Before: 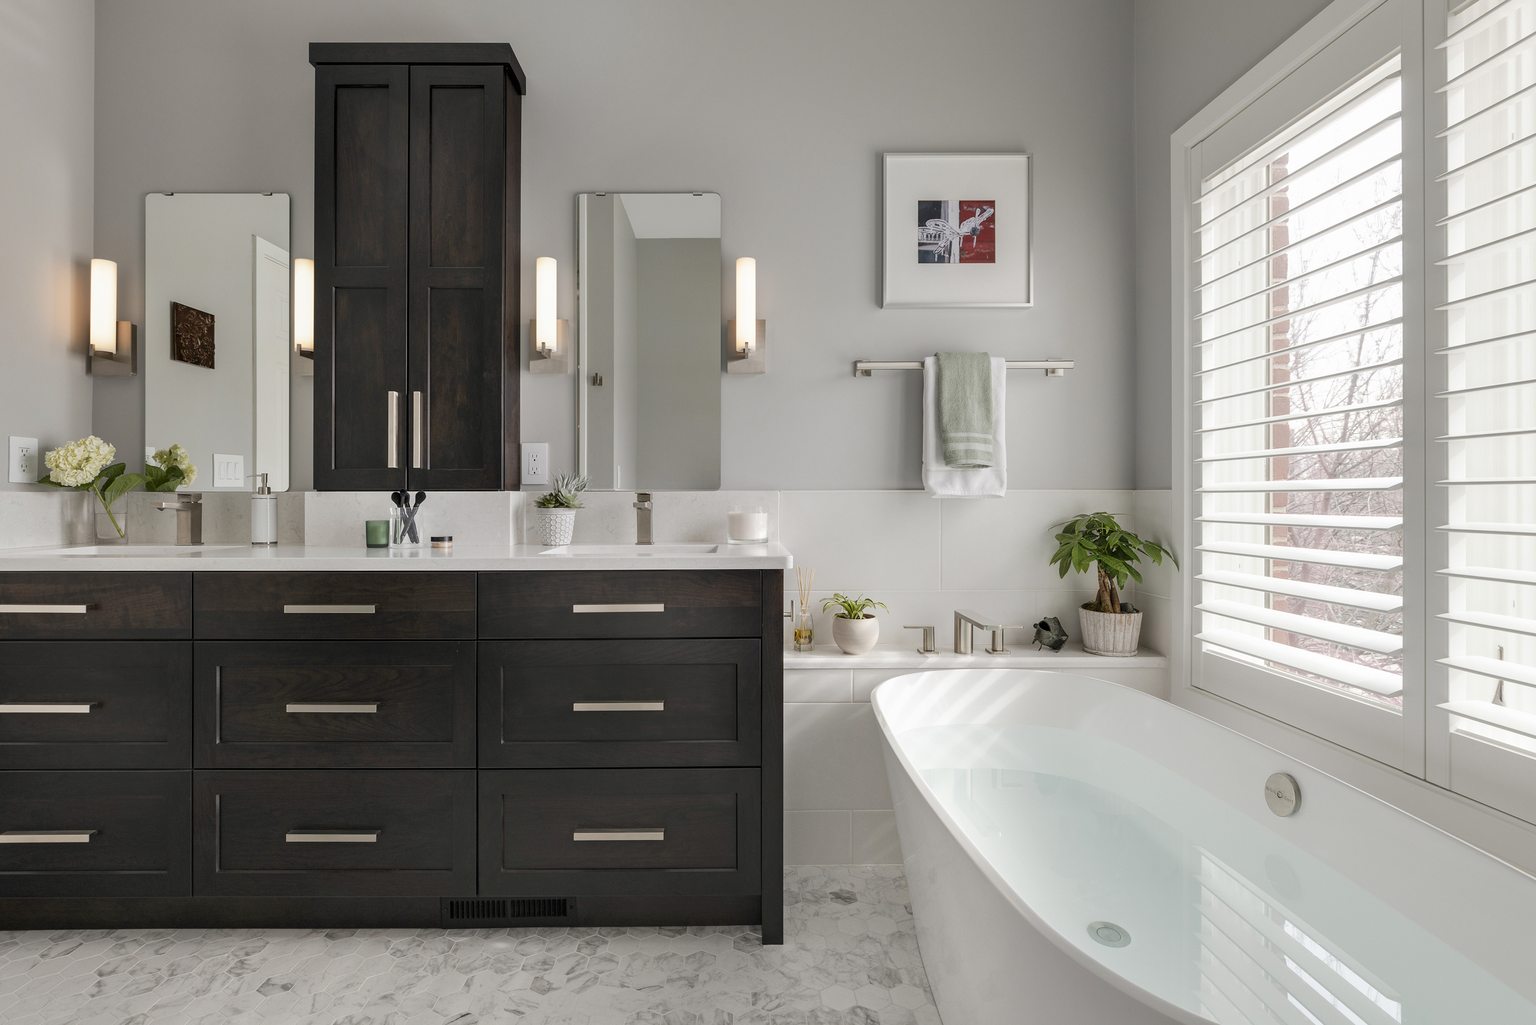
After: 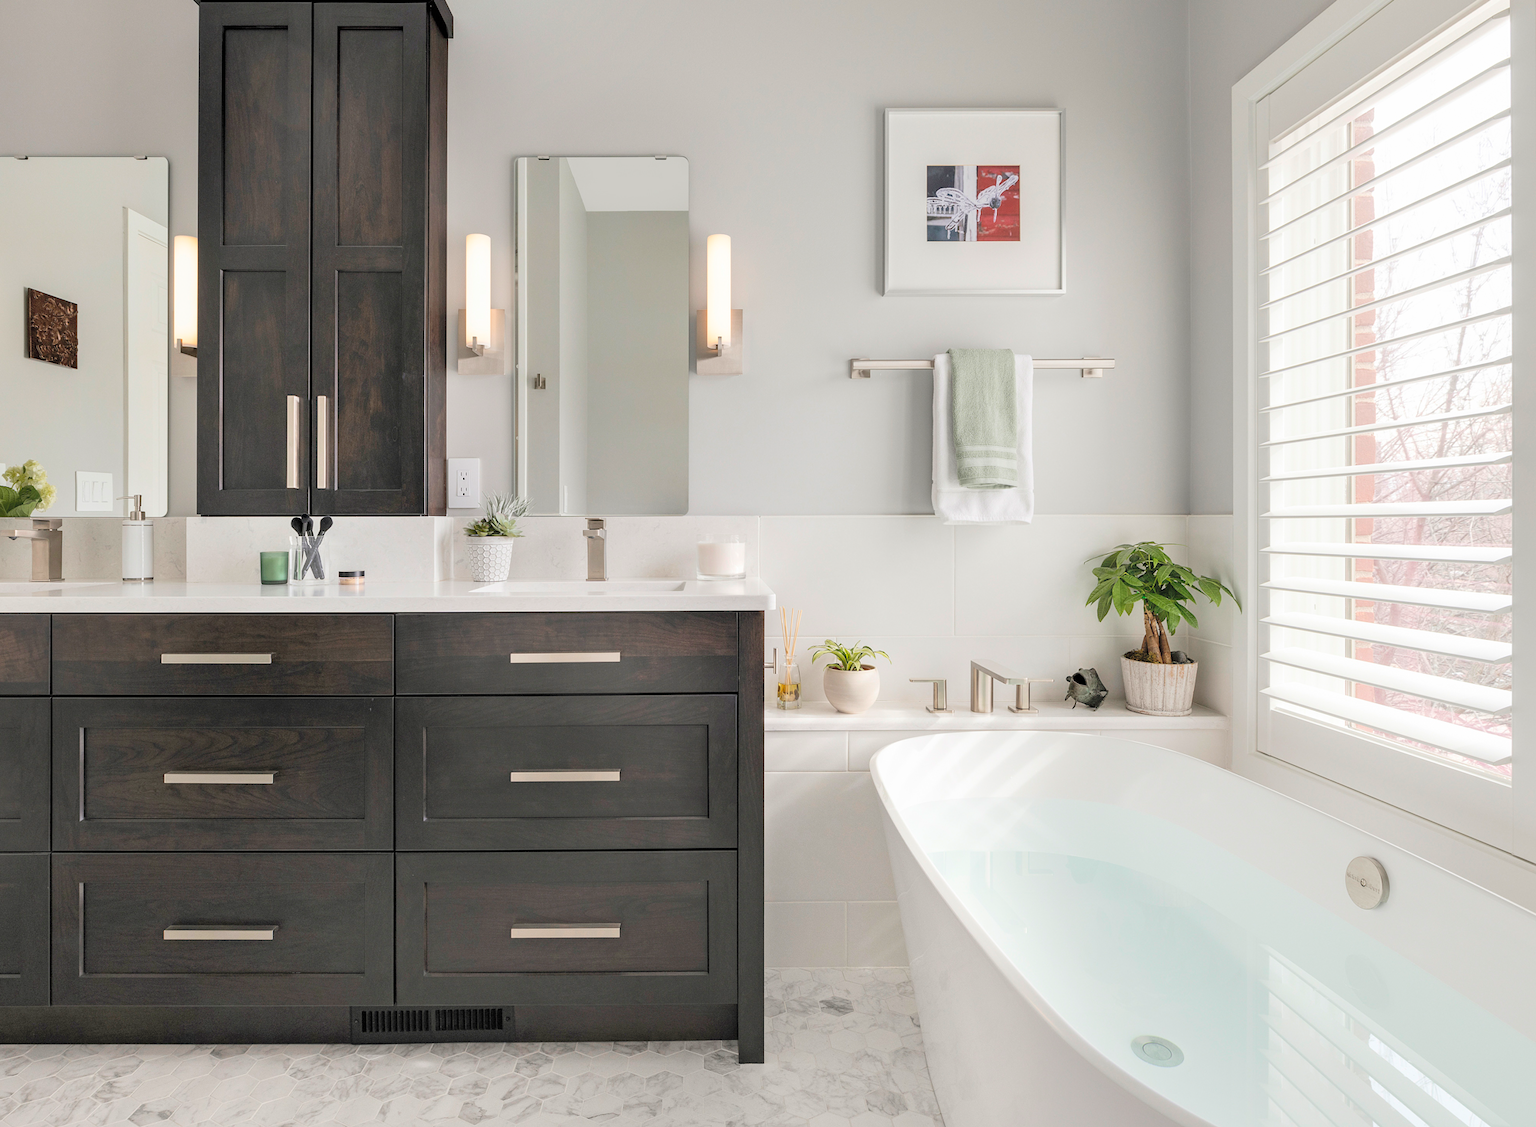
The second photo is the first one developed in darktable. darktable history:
contrast brightness saturation: contrast 0.099, brightness 0.3, saturation 0.139
crop: left 9.83%, top 6.219%, right 7.324%, bottom 2.603%
